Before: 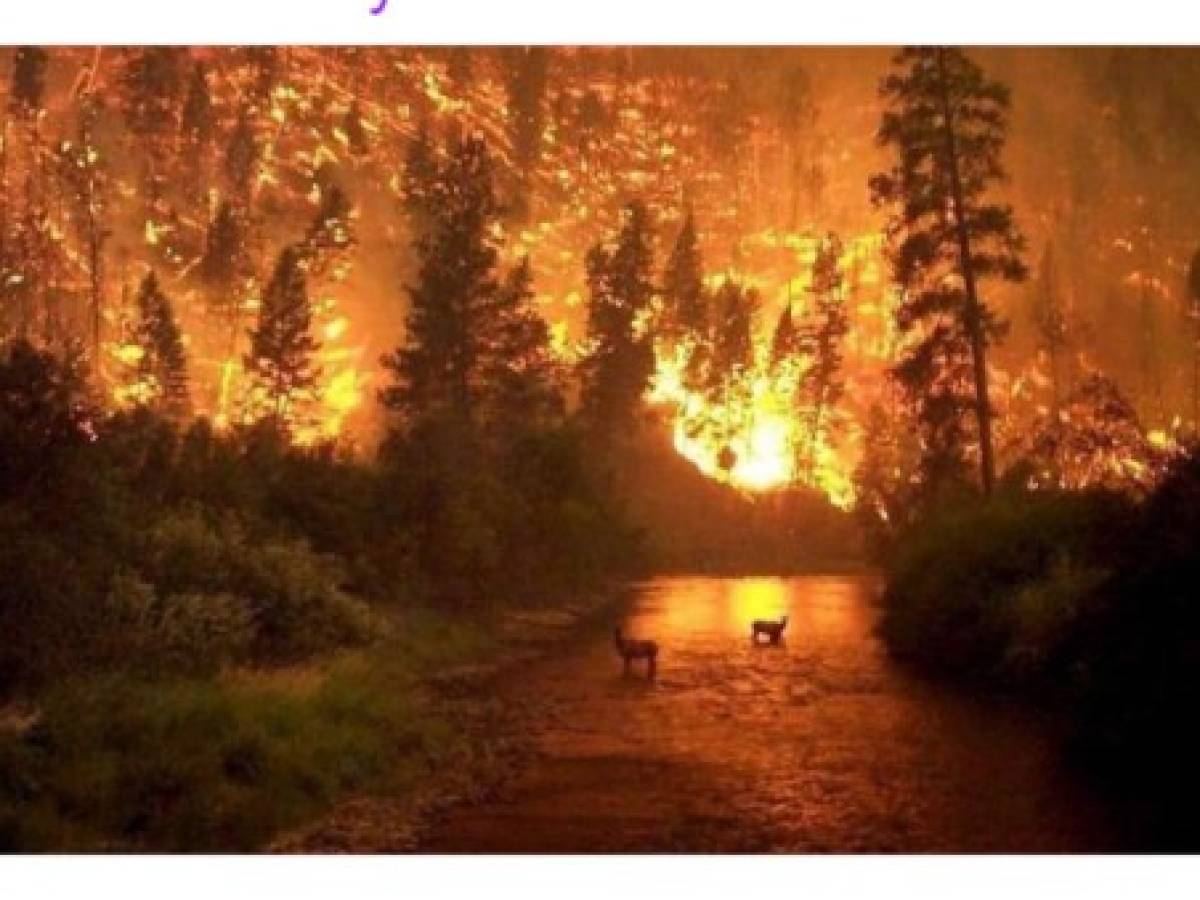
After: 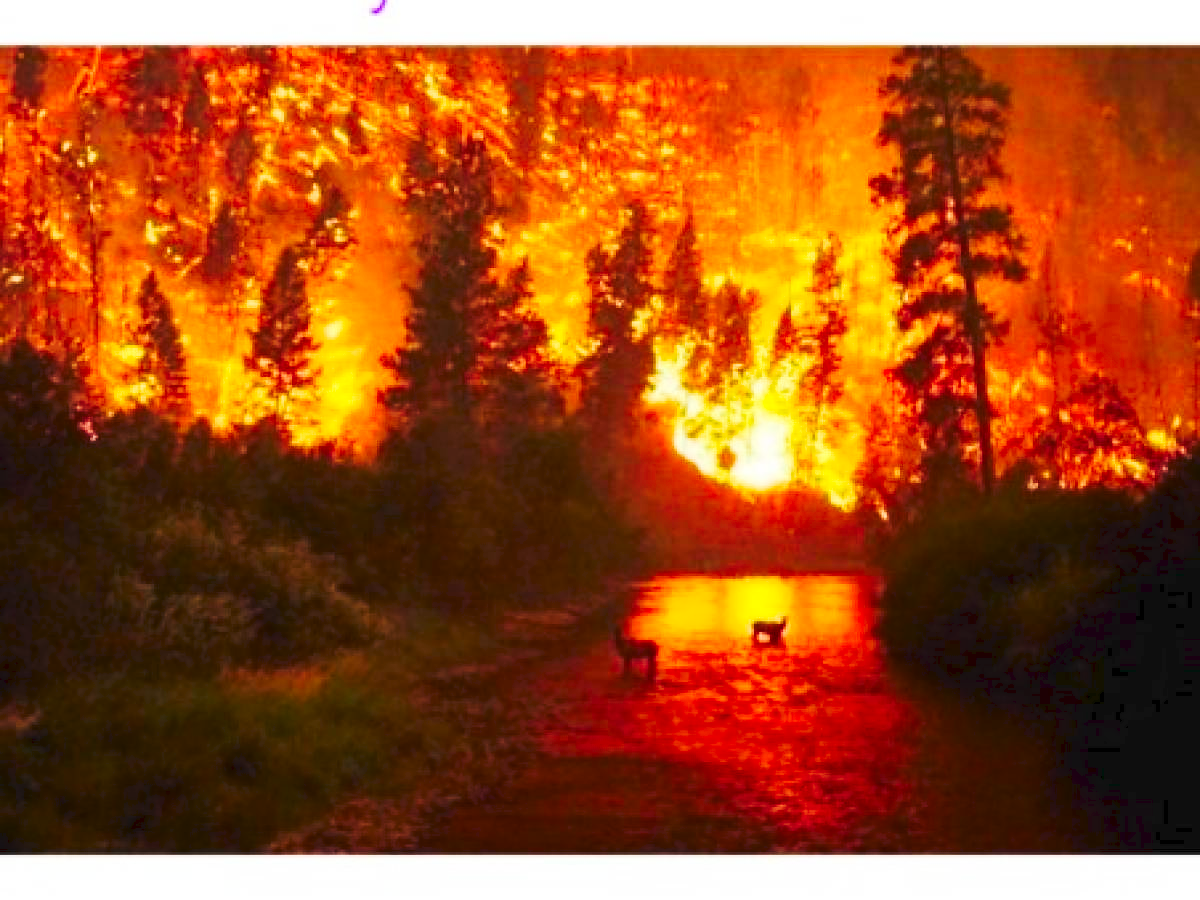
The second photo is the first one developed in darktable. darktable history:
tone curve: curves: ch0 [(0, 0) (0.003, 0.045) (0.011, 0.054) (0.025, 0.069) (0.044, 0.083) (0.069, 0.101) (0.1, 0.119) (0.136, 0.146) (0.177, 0.177) (0.224, 0.221) (0.277, 0.277) (0.335, 0.362) (0.399, 0.452) (0.468, 0.571) (0.543, 0.666) (0.623, 0.758) (0.709, 0.853) (0.801, 0.896) (0.898, 0.945) (1, 1)], preserve colors none
contrast brightness saturation: brightness -0.02, saturation 0.35
